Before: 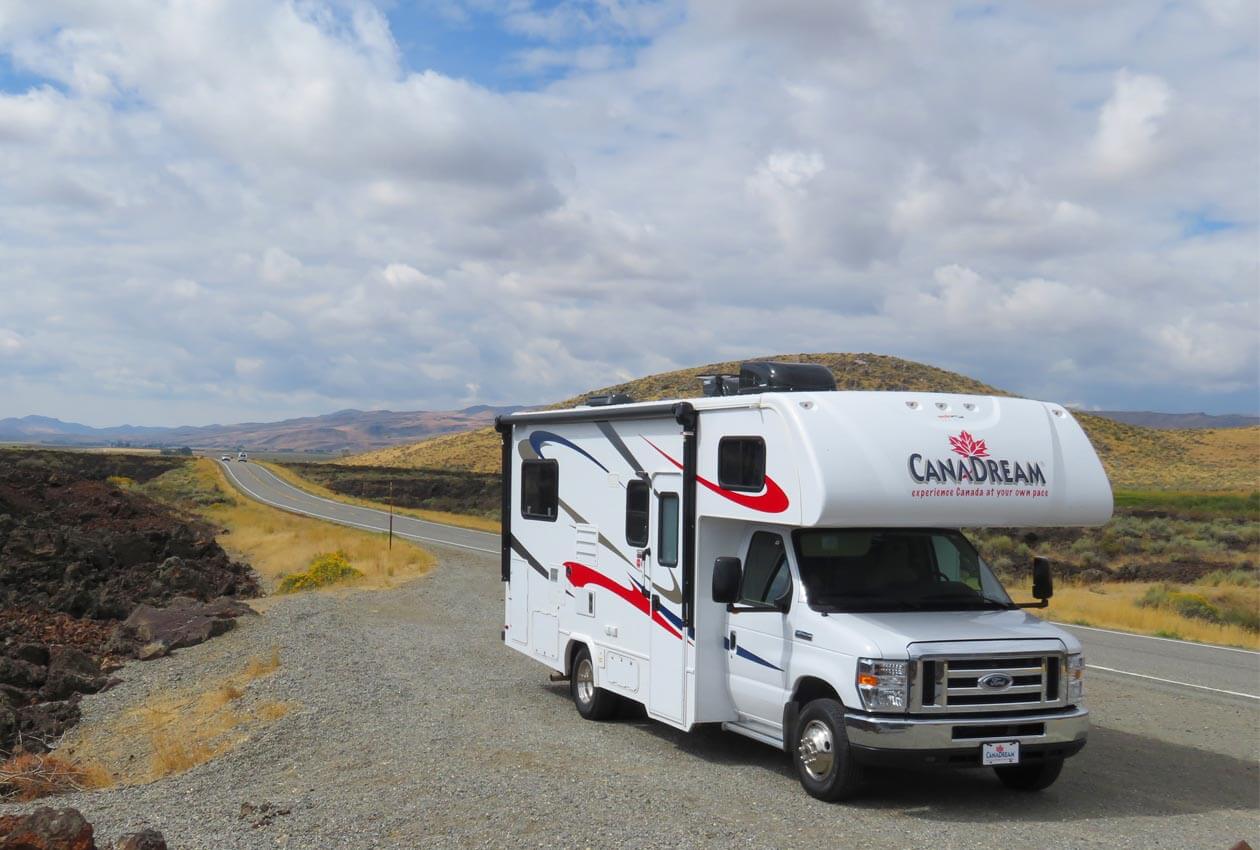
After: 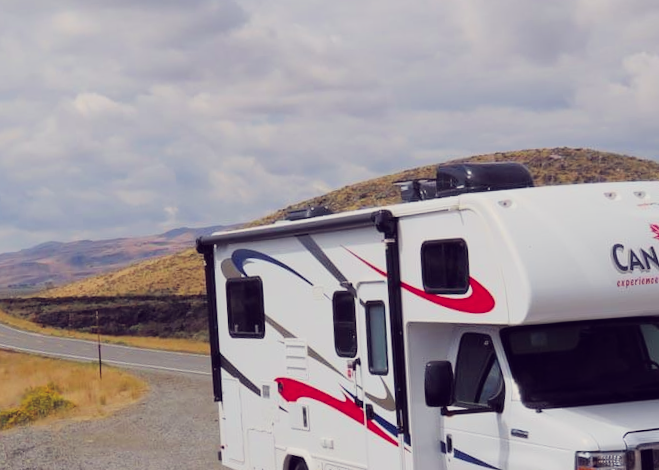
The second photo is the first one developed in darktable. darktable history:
rotate and perspective: rotation -4.25°, automatic cropping off
crop: left 25%, top 25%, right 25%, bottom 25%
color balance: lift [1.001, 0.997, 0.99, 1.01], gamma [1.007, 1, 0.975, 1.025], gain [1, 1.065, 1.052, 0.935], contrast 13.25%
filmic rgb: black relative exposure -7.65 EV, white relative exposure 4.56 EV, hardness 3.61
